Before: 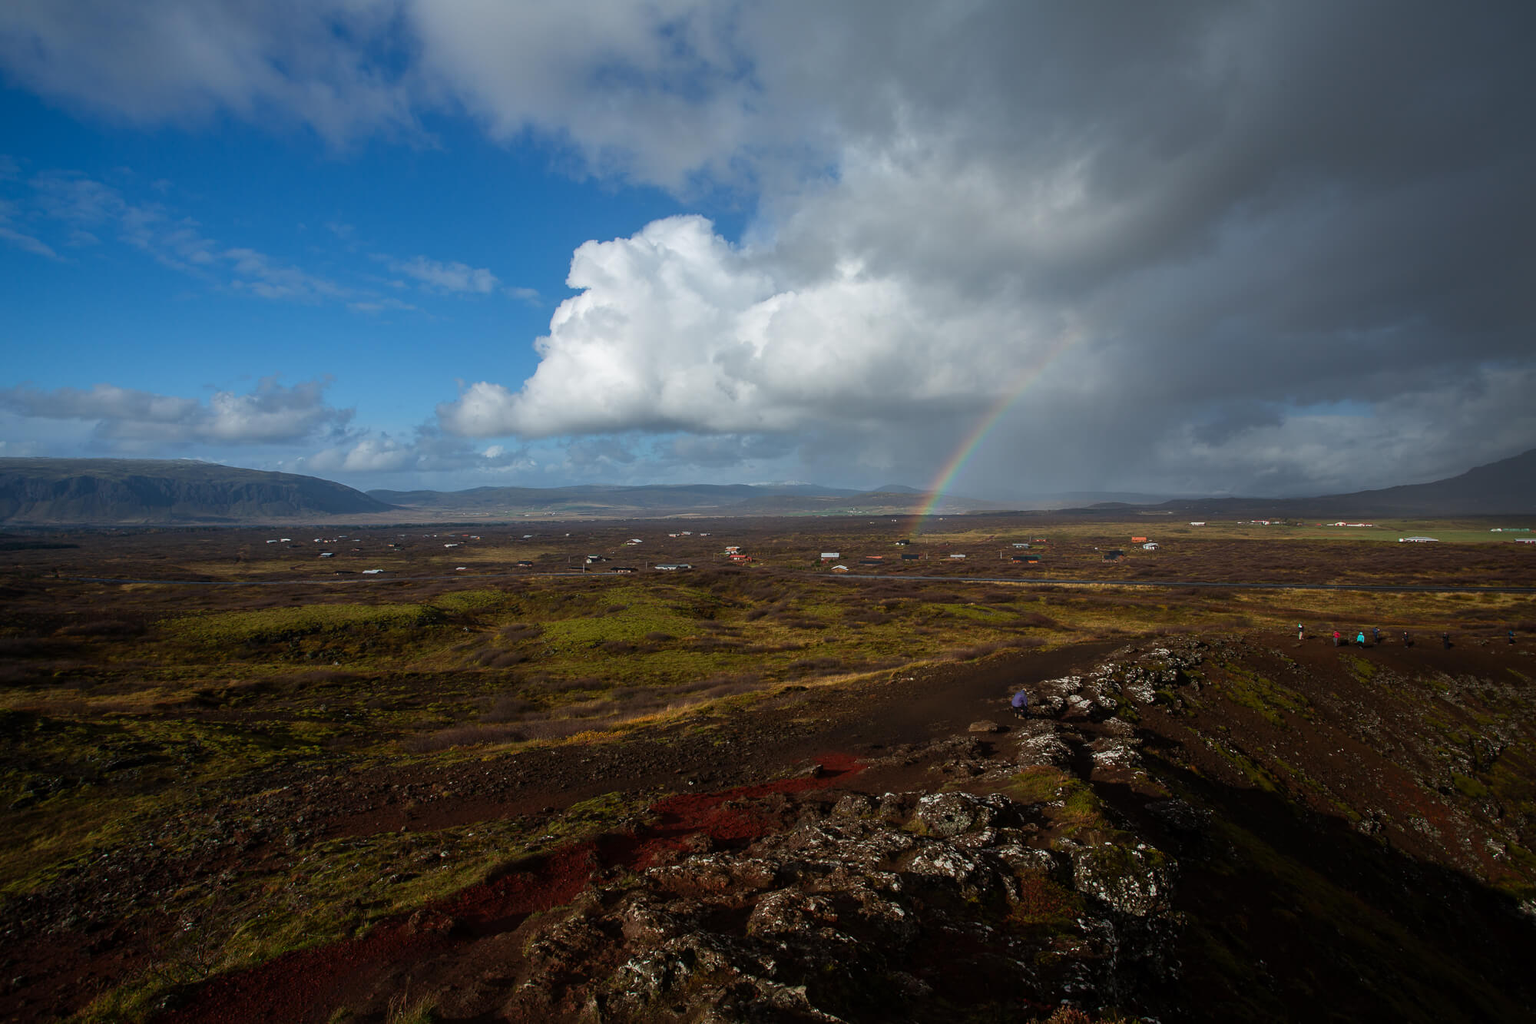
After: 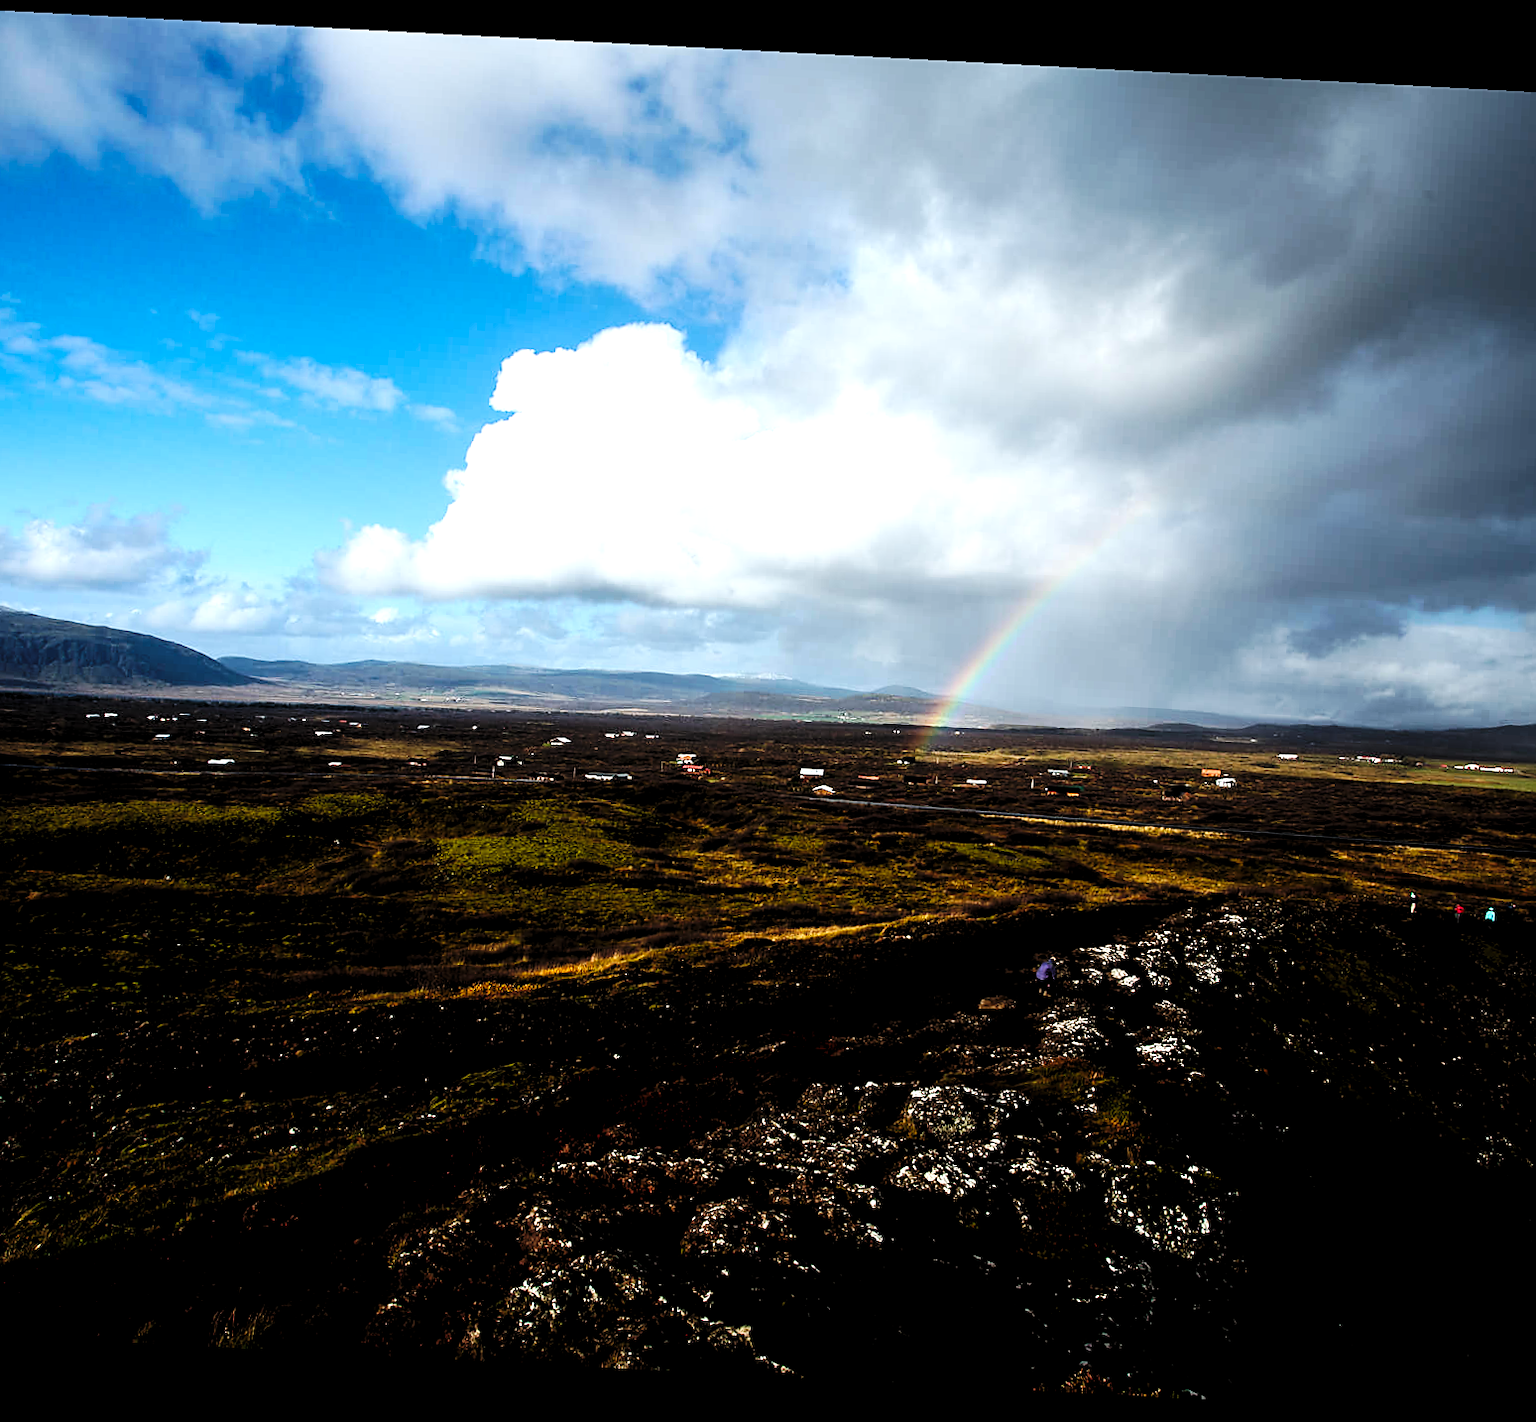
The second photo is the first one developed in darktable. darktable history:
tone equalizer: -8 EV -0.723 EV, -7 EV -0.68 EV, -6 EV -0.565 EV, -5 EV -0.371 EV, -3 EV 0.372 EV, -2 EV 0.6 EV, -1 EV 0.674 EV, +0 EV 0.769 EV, edges refinement/feathering 500, mask exposure compensation -1.57 EV, preserve details no
contrast brightness saturation: contrast 0.052, brightness 0.064, saturation 0.01
exposure: black level correction 0.01, exposure 0.011 EV, compensate highlight preservation false
crop and rotate: angle -3.05°, left 14.199%, top 0.043%, right 10.862%, bottom 0.057%
base curve: curves: ch0 [(0, 0) (0.036, 0.025) (0.121, 0.166) (0.206, 0.329) (0.605, 0.79) (1, 1)], preserve colors none
sharpen: radius 1.866, amount 0.394, threshold 1.671
levels: levels [0.062, 0.494, 0.925]
